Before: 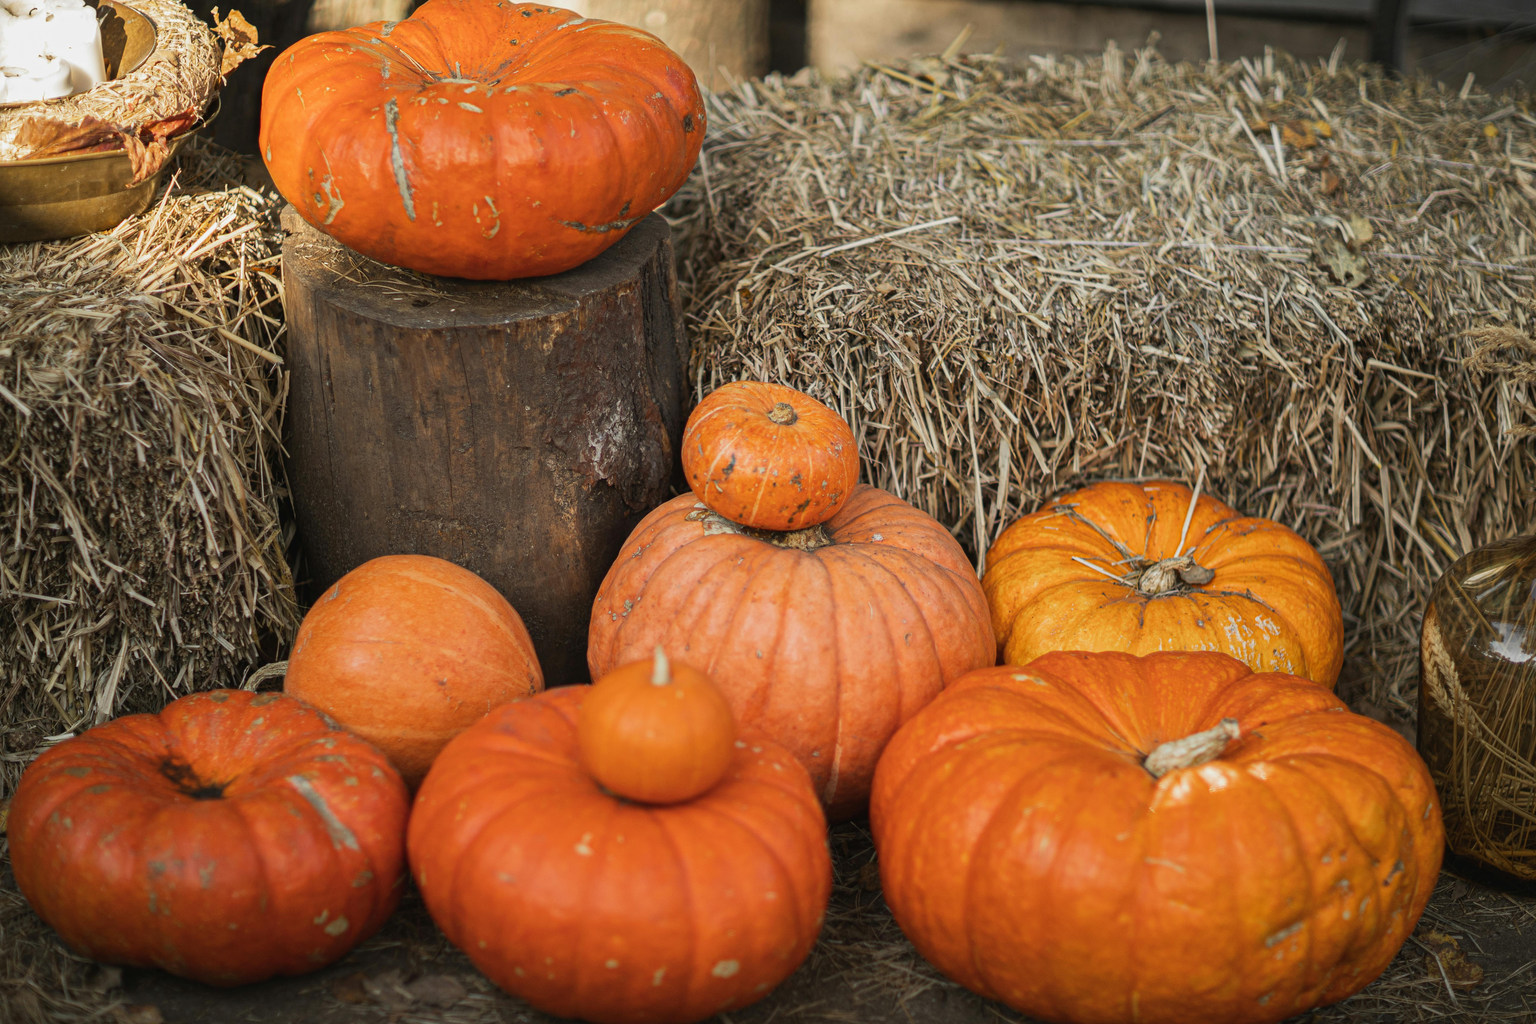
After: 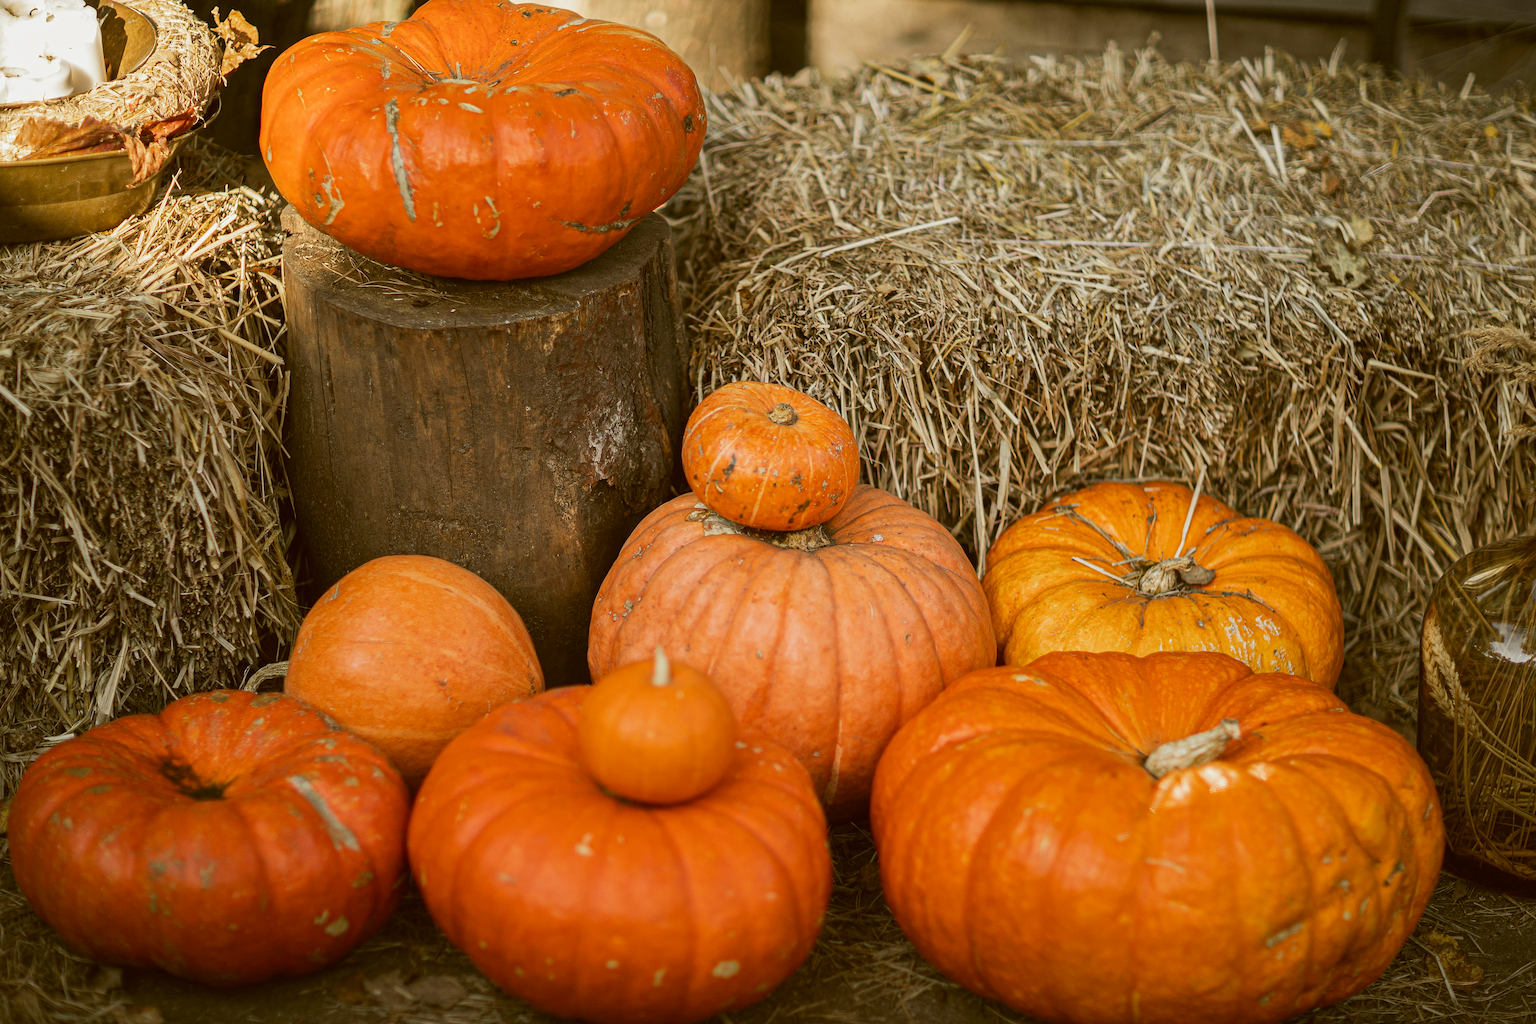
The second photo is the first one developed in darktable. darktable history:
sharpen: on, module defaults
color correction: highlights a* -0.482, highlights b* 0.161, shadows a* 4.66, shadows b* 20.72
